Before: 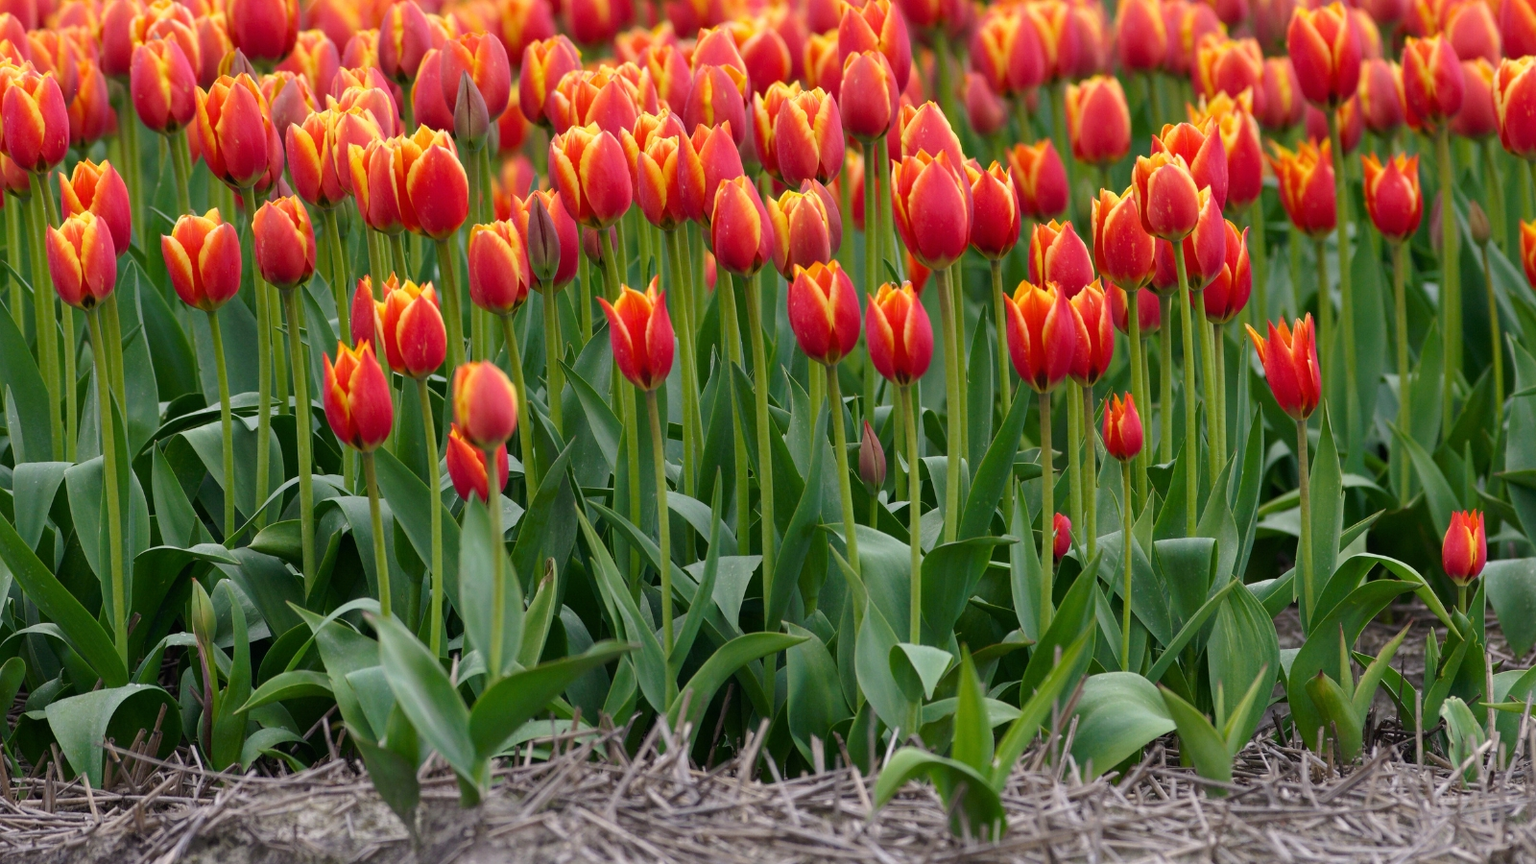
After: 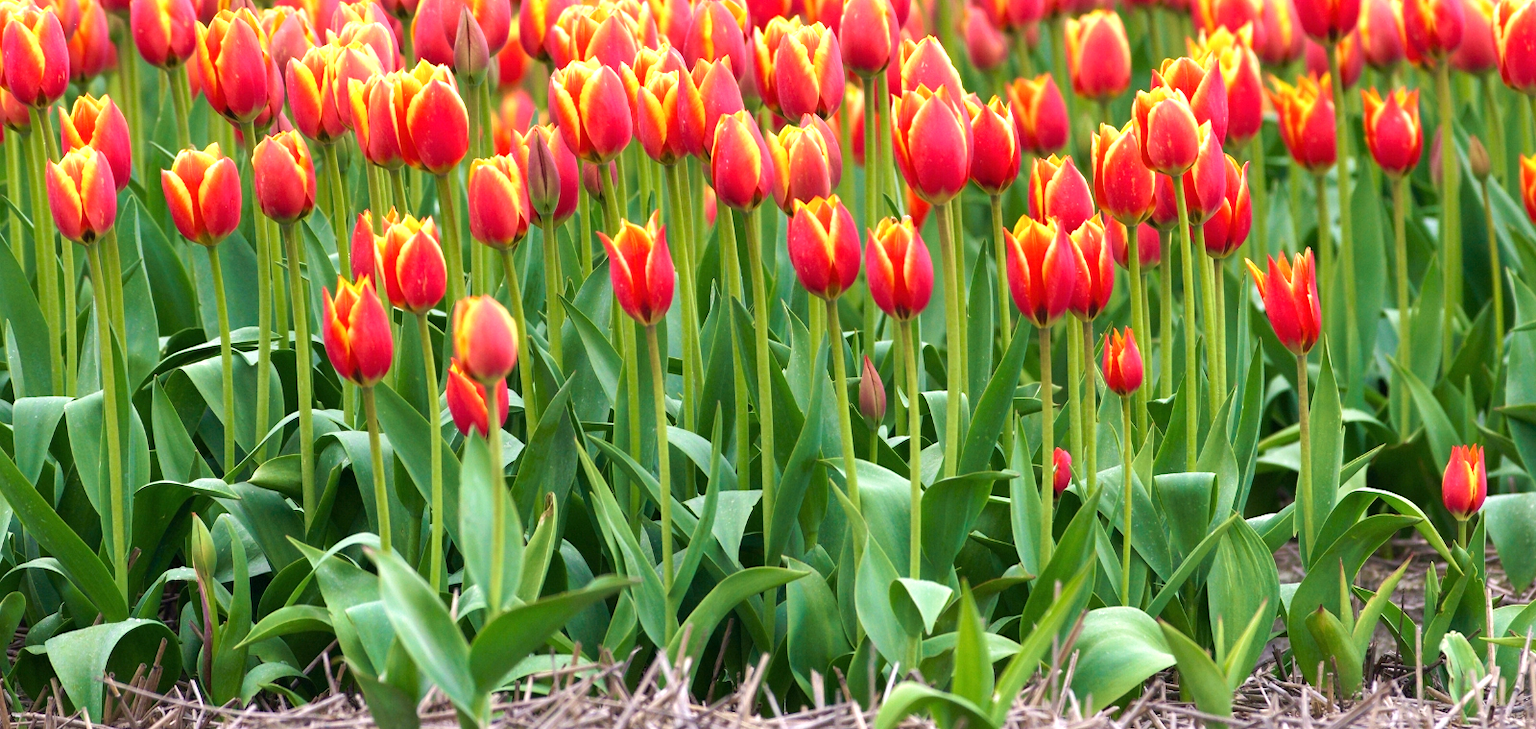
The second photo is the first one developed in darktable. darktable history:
crop: top 7.604%, bottom 7.888%
velvia: strength 40.19%
exposure: exposure 1.067 EV, compensate highlight preservation false
